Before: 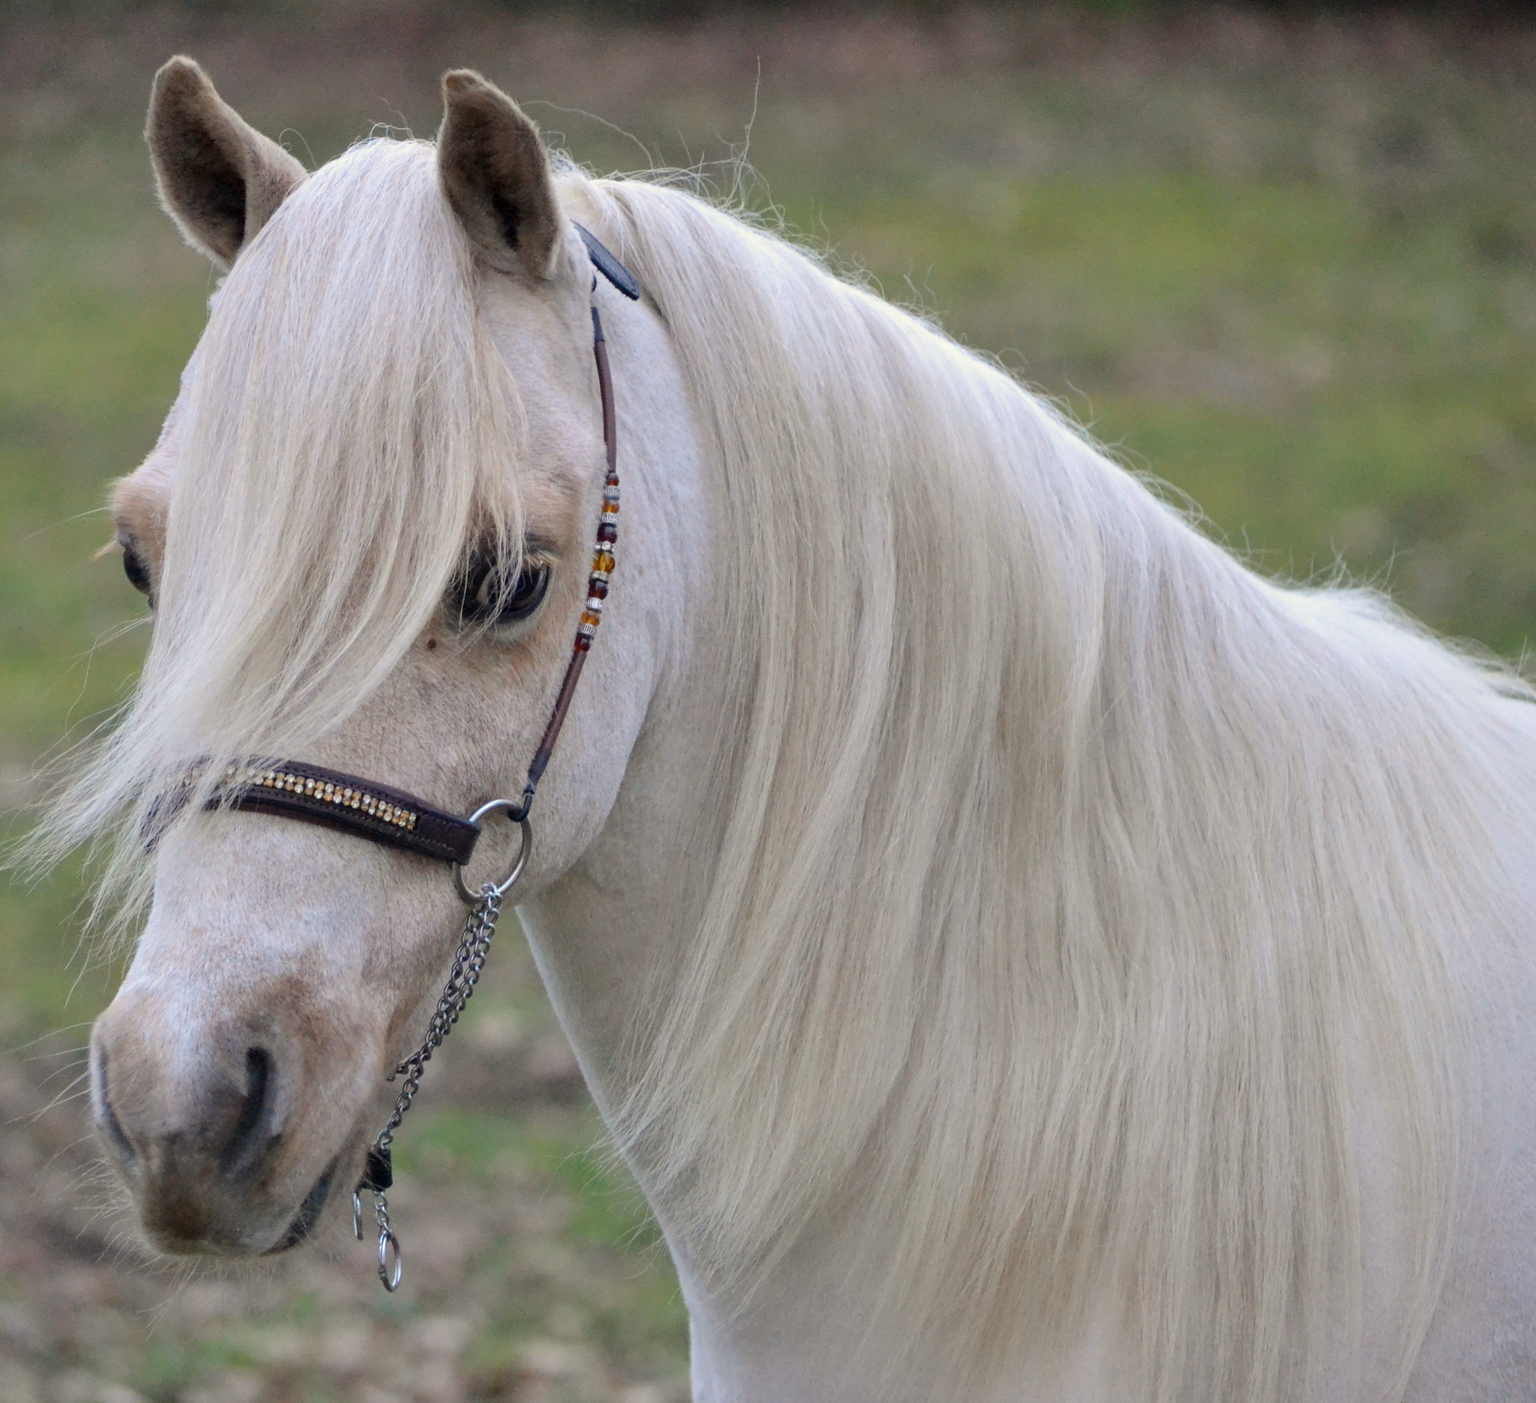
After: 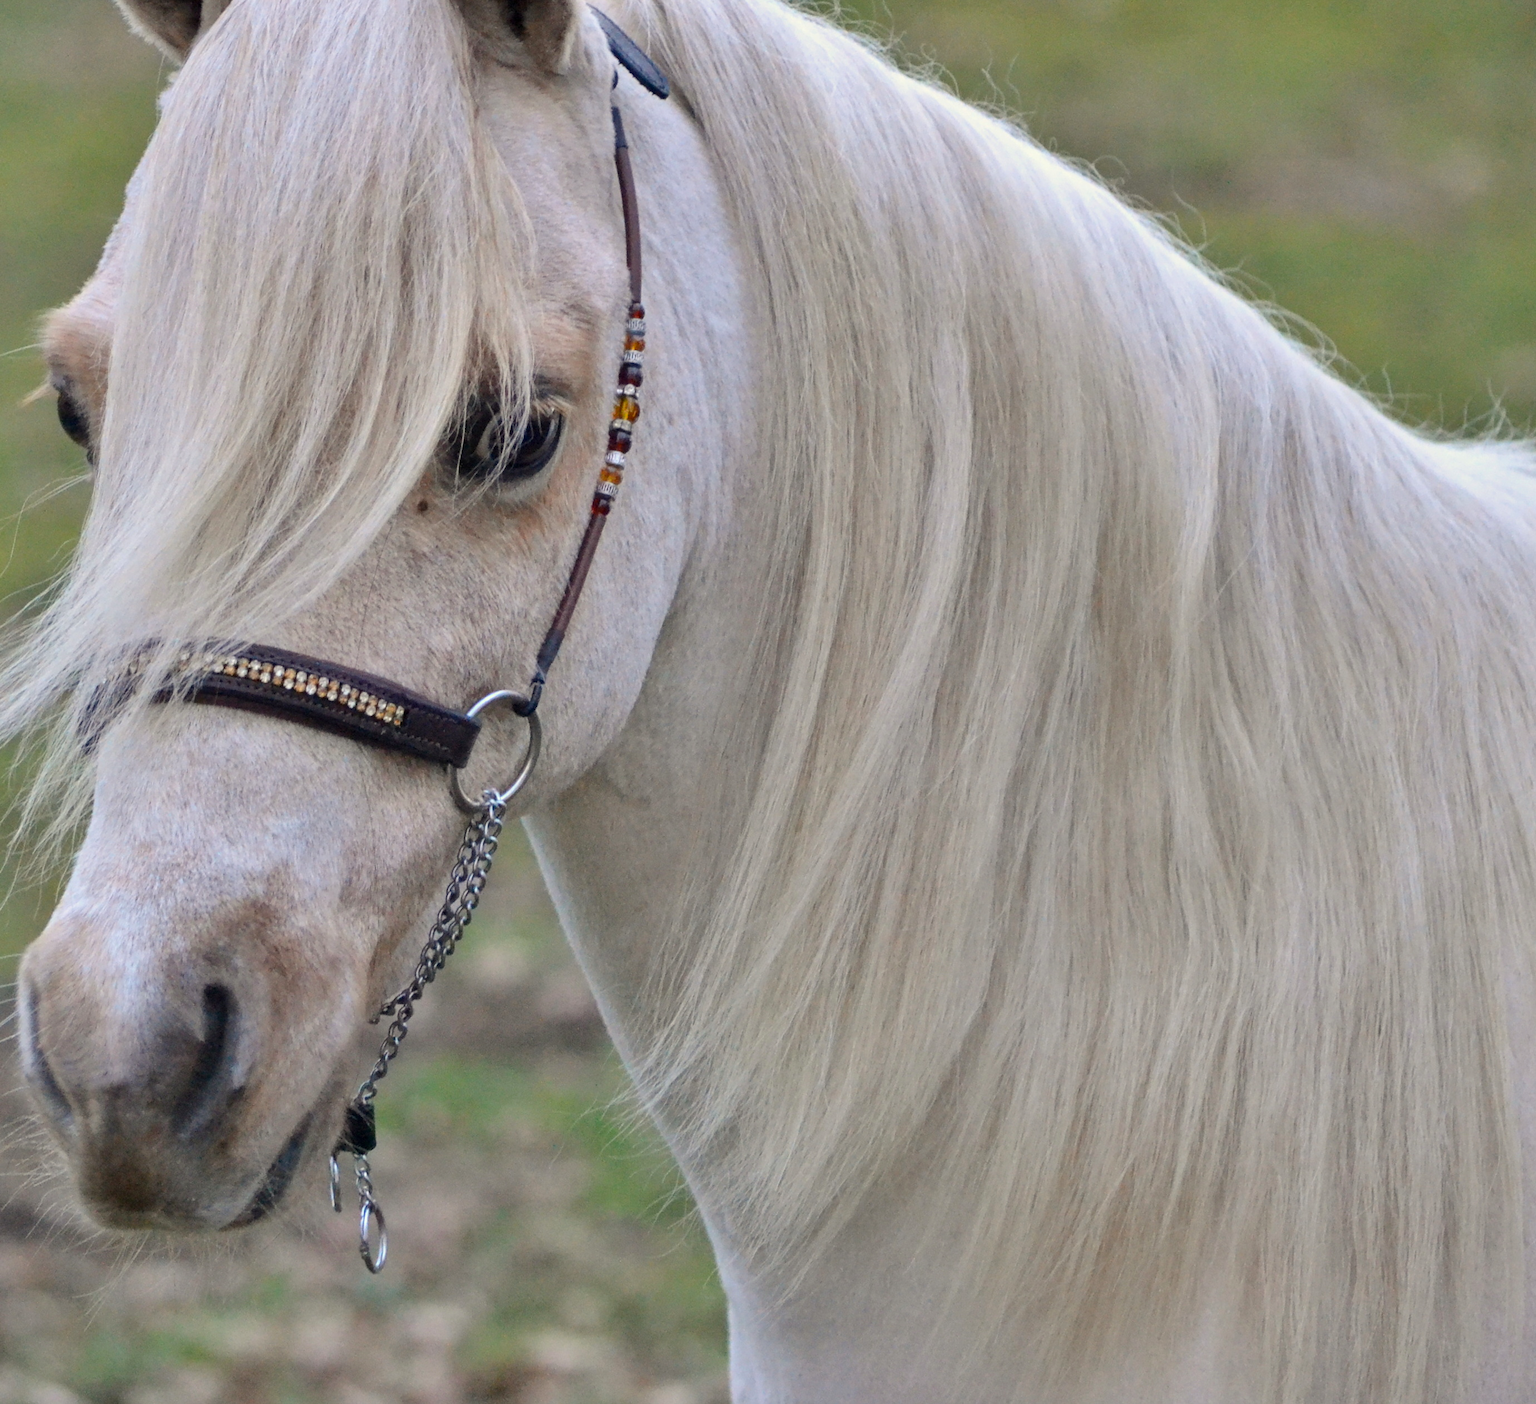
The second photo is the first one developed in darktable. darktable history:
contrast brightness saturation: contrast 0.105, brightness 0.034, saturation 0.088
crop and rotate: left 4.895%, top 15.474%, right 10.669%
shadows and highlights: low approximation 0.01, soften with gaussian
